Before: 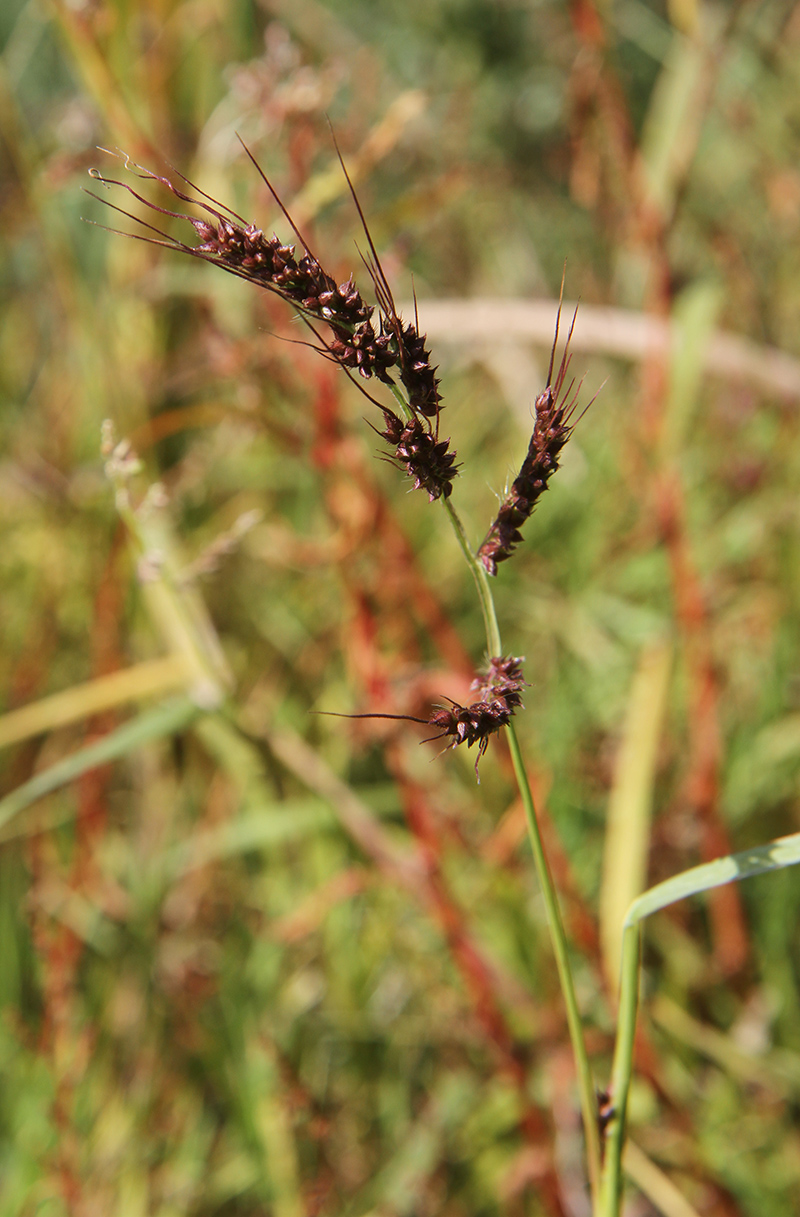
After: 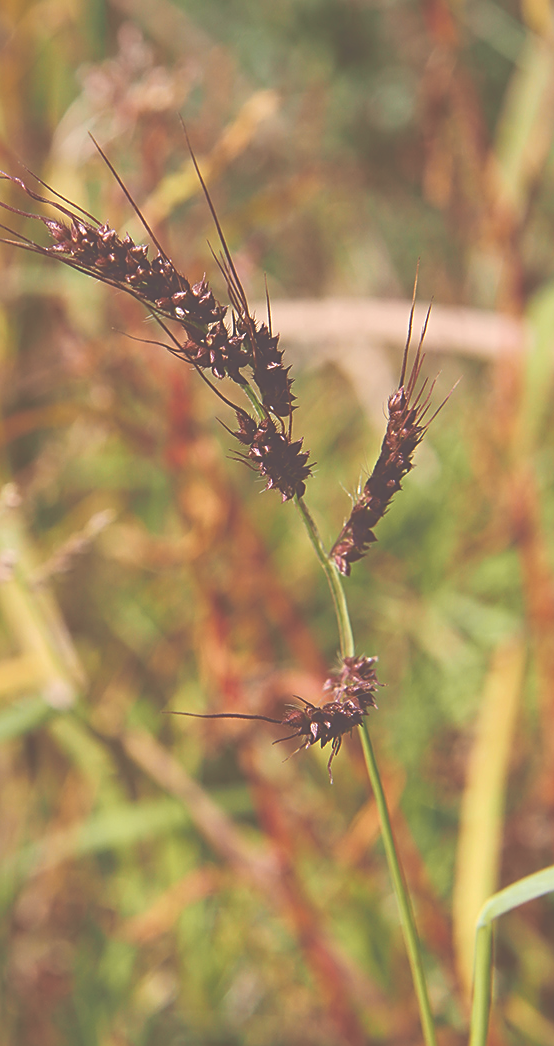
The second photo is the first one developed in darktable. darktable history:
tone curve: curves: ch0 [(0, 0) (0.15, 0.17) (0.452, 0.437) (0.611, 0.588) (0.751, 0.749) (1, 1)]; ch1 [(0, 0) (0.325, 0.327) (0.413, 0.442) (0.475, 0.467) (0.512, 0.522) (0.541, 0.55) (0.617, 0.612) (0.695, 0.697) (1, 1)]; ch2 [(0, 0) (0.386, 0.397) (0.452, 0.459) (0.505, 0.498) (0.536, 0.546) (0.574, 0.571) (0.633, 0.653) (1, 1)], color space Lab, independent channels, preserve colors none
color balance: lift [0.998, 0.998, 1.001, 1.002], gamma [0.995, 1.025, 0.992, 0.975], gain [0.995, 1.02, 0.997, 0.98]
tone equalizer: on, module defaults
sharpen: on, module defaults
exposure: black level correction -0.087, compensate highlight preservation false
crop: left 18.479%, right 12.2%, bottom 13.971%
